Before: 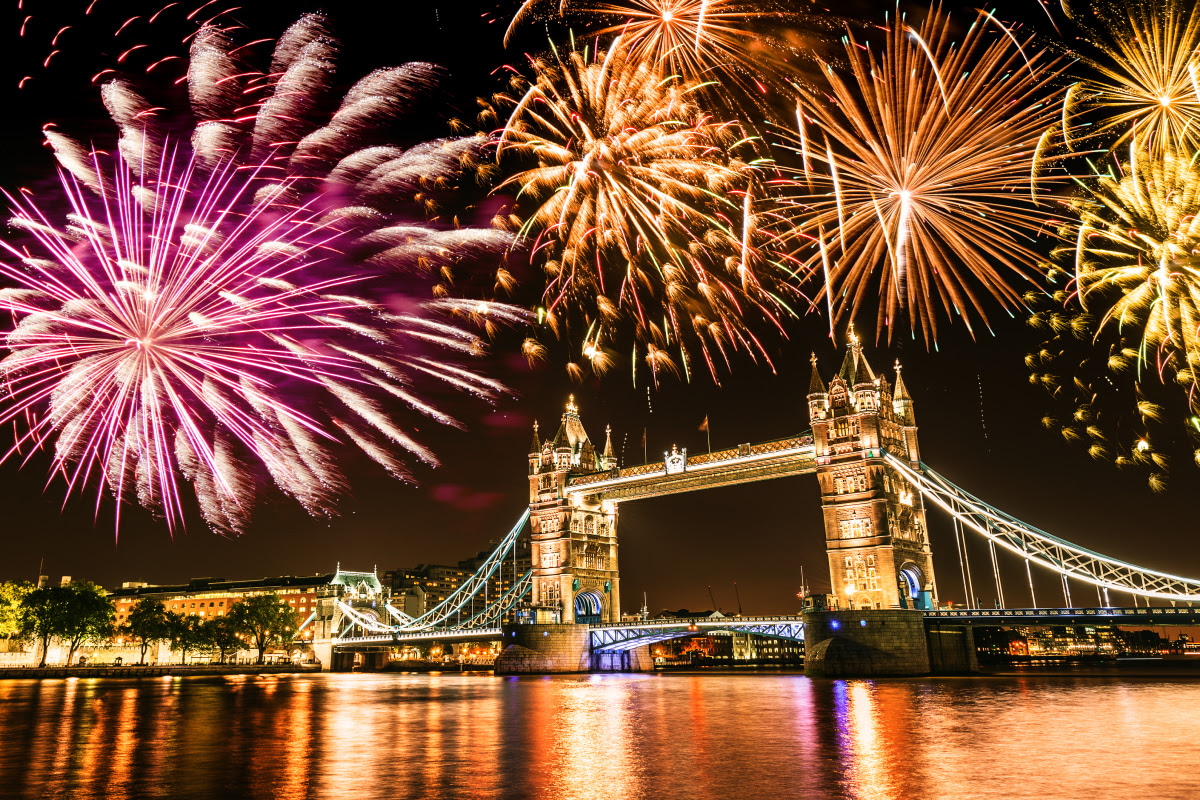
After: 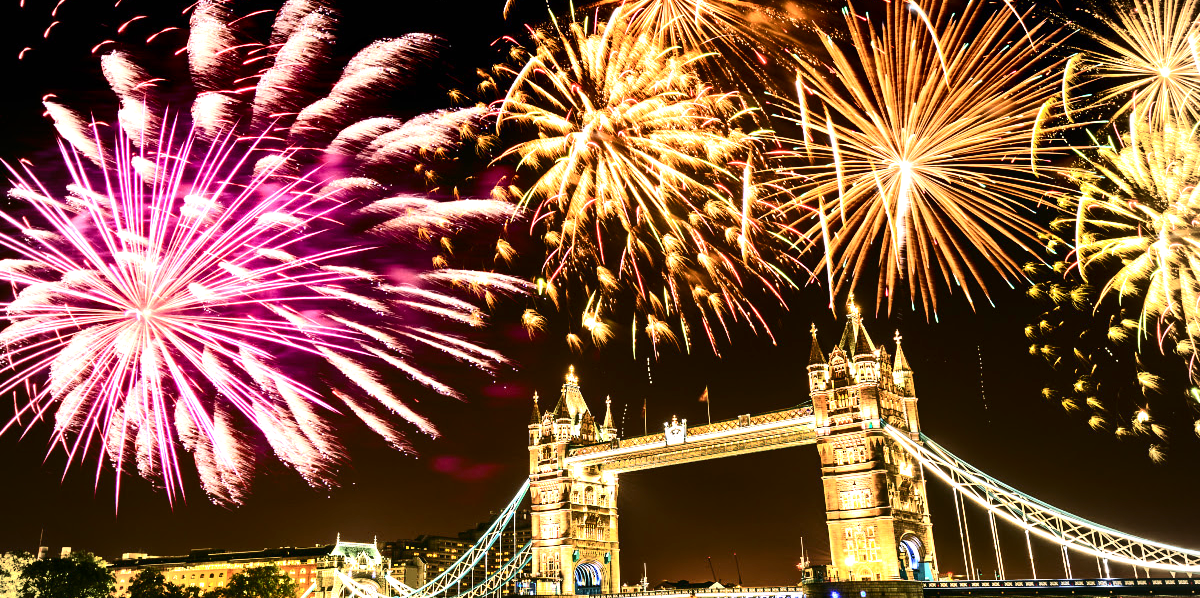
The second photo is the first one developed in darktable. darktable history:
exposure: black level correction 0, exposure 0.952 EV, compensate highlight preservation false
color balance rgb: perceptual saturation grading › global saturation 0.907%
haze removal: strength 0.021, distance 0.252, adaptive false
vignetting: brightness -0.273
contrast brightness saturation: contrast 0.279
crop: top 3.747%, bottom 21.475%
